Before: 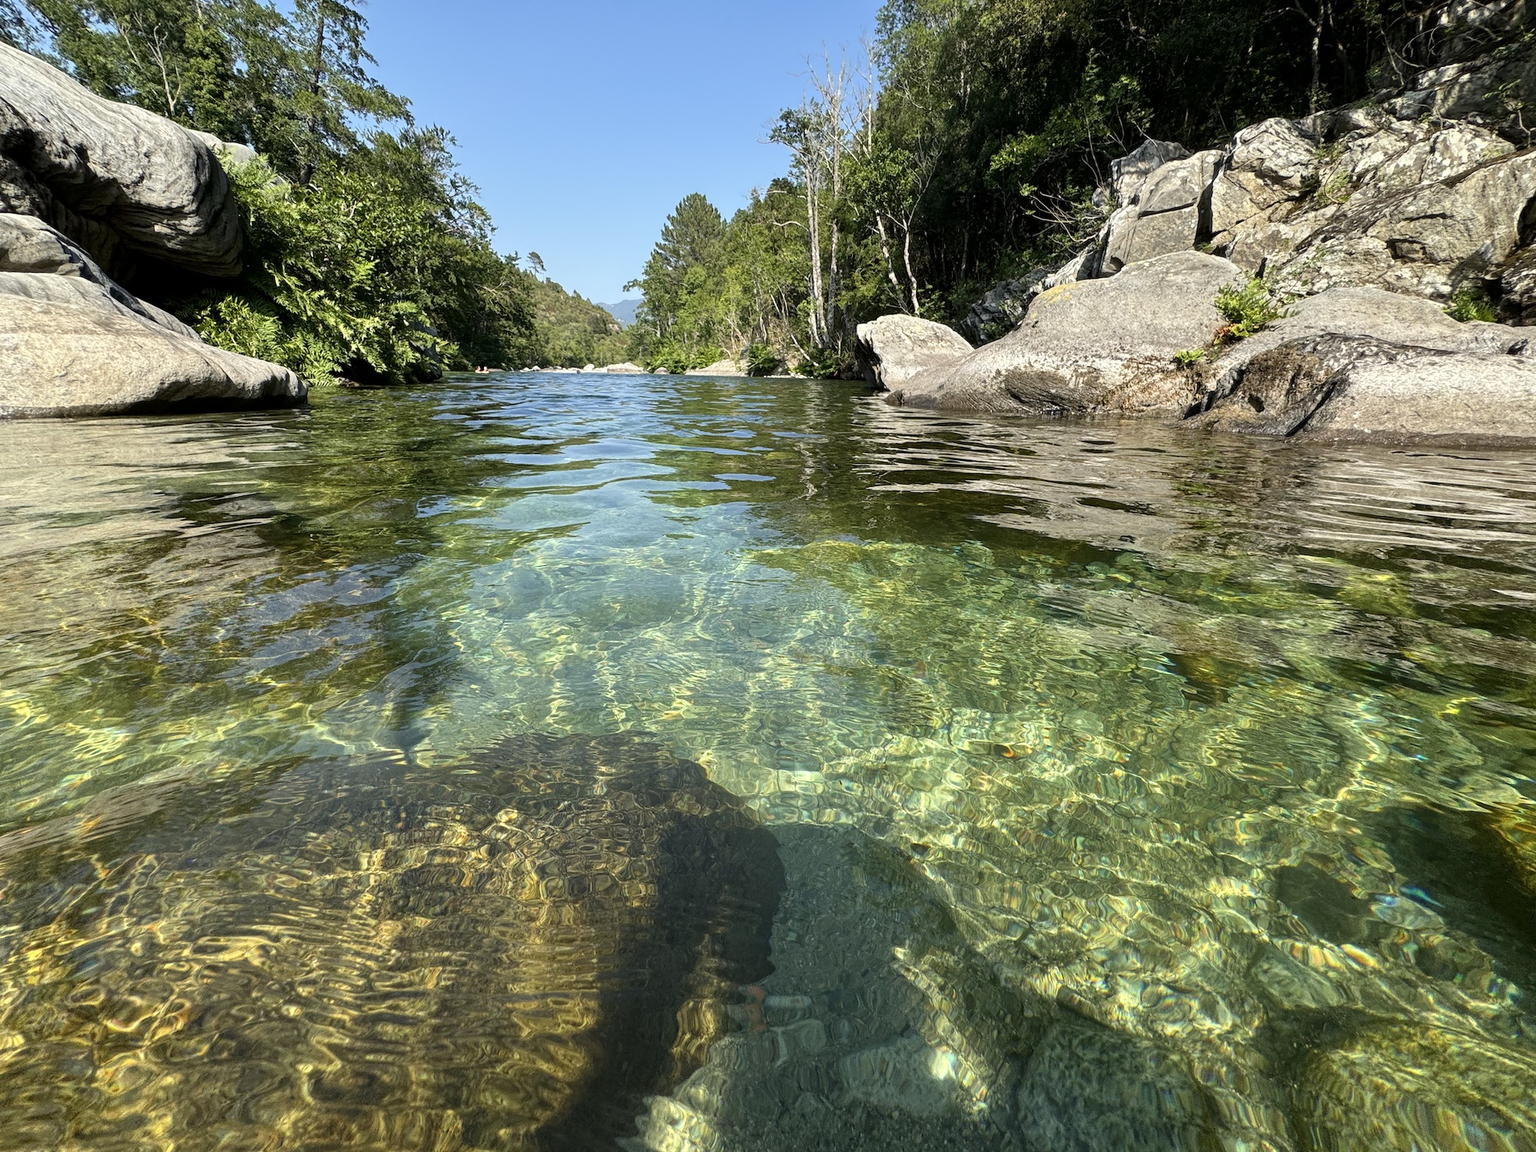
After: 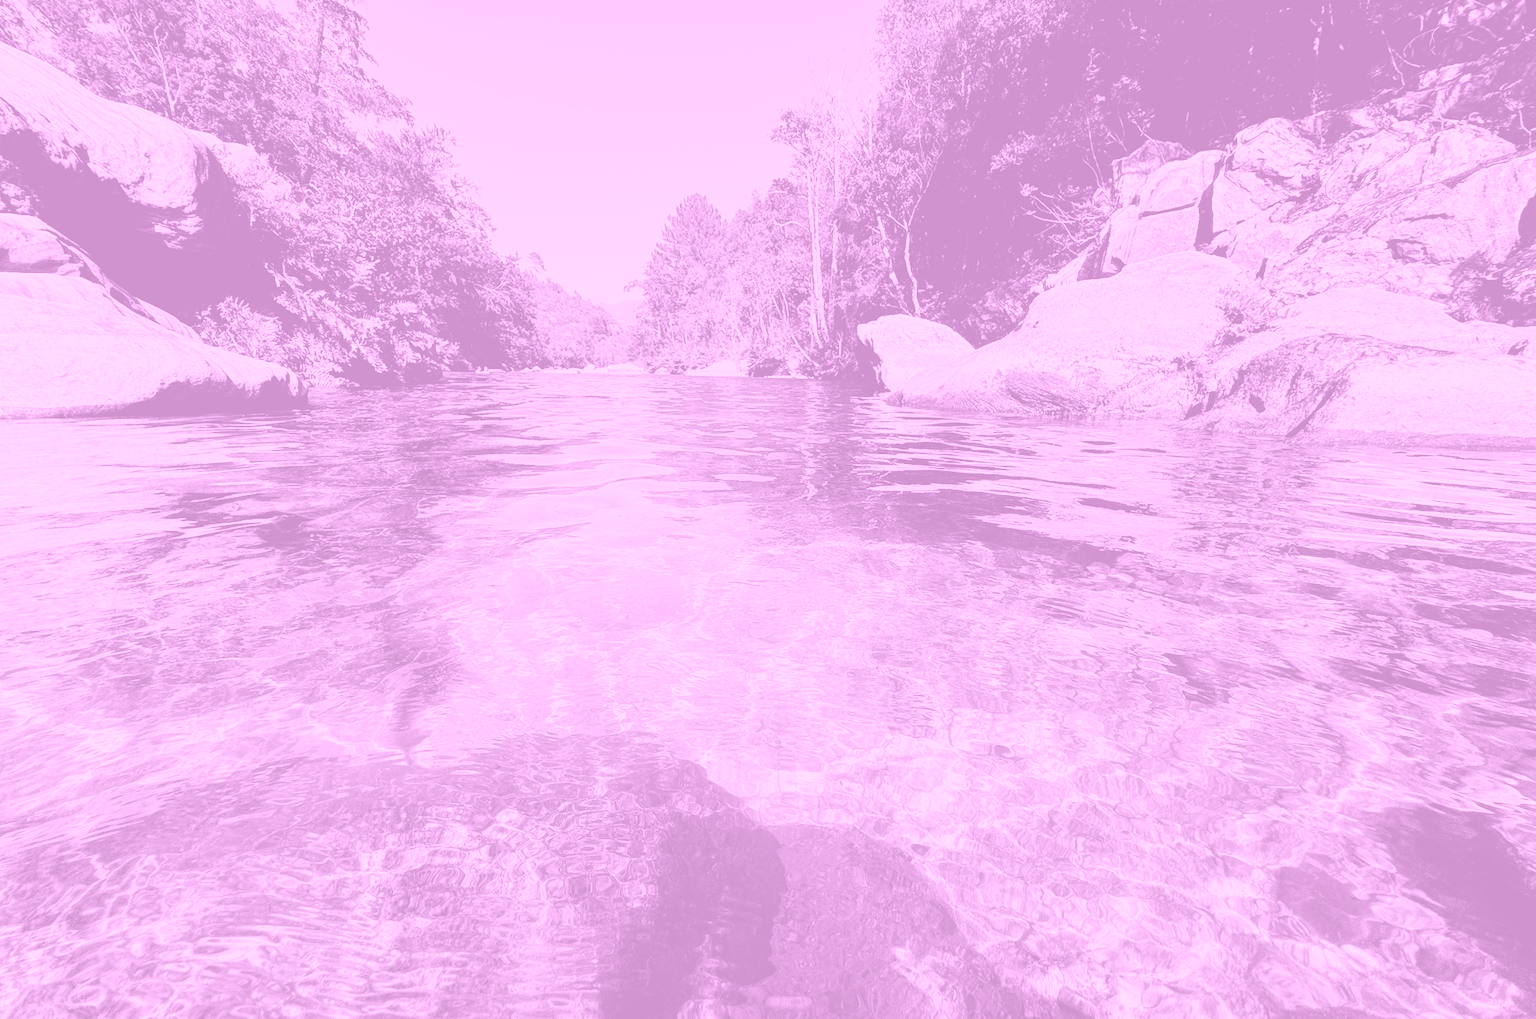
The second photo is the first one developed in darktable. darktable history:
colorize: hue 331.2°, saturation 75%, source mix 30.28%, lightness 70.52%, version 1
crop and rotate: top 0%, bottom 11.49%
filmic rgb: black relative exposure -5 EV, hardness 2.88, contrast 1.3, highlights saturation mix -30%
